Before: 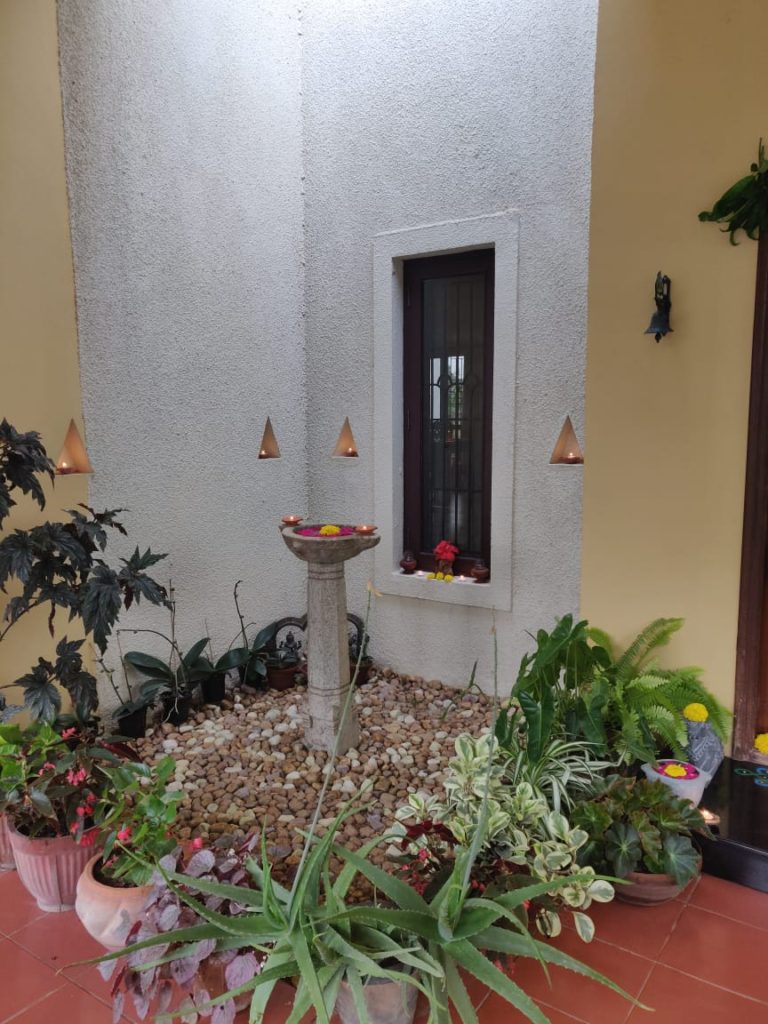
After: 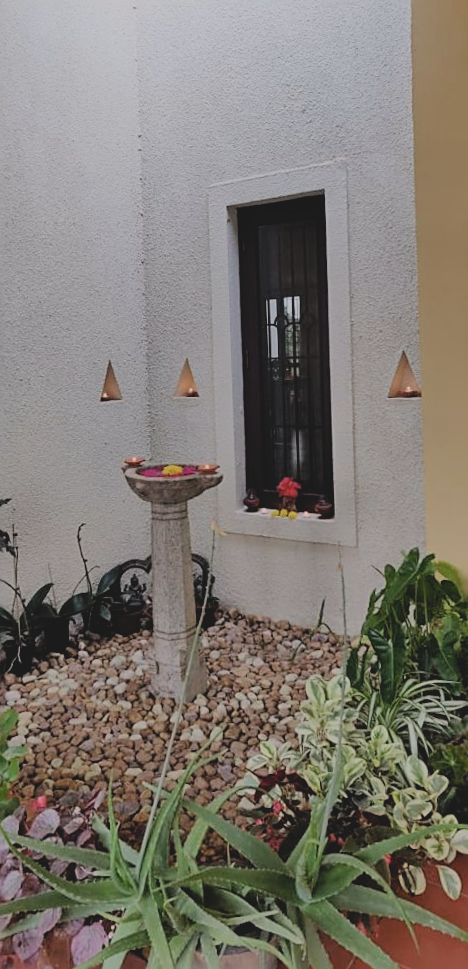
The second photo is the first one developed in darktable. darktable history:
crop and rotate: left 18.442%, right 15.508%
color balance rgb: shadows lift › chroma 1%, shadows lift › hue 28.8°, power › hue 60°, highlights gain › chroma 1%, highlights gain › hue 60°, global offset › luminance 0.25%, perceptual saturation grading › highlights -20%, perceptual saturation grading › shadows 20%, perceptual brilliance grading › highlights 5%, perceptual brilliance grading › shadows -10%, global vibrance 19.67%
exposure: black level correction 0.001, compensate highlight preservation false
rotate and perspective: rotation -1.68°, lens shift (vertical) -0.146, crop left 0.049, crop right 0.912, crop top 0.032, crop bottom 0.96
contrast brightness saturation: contrast -0.15, brightness 0.05, saturation -0.12
filmic rgb: black relative exposure -6.15 EV, white relative exposure 6.96 EV, hardness 2.23, color science v6 (2022)
sharpen: on, module defaults
